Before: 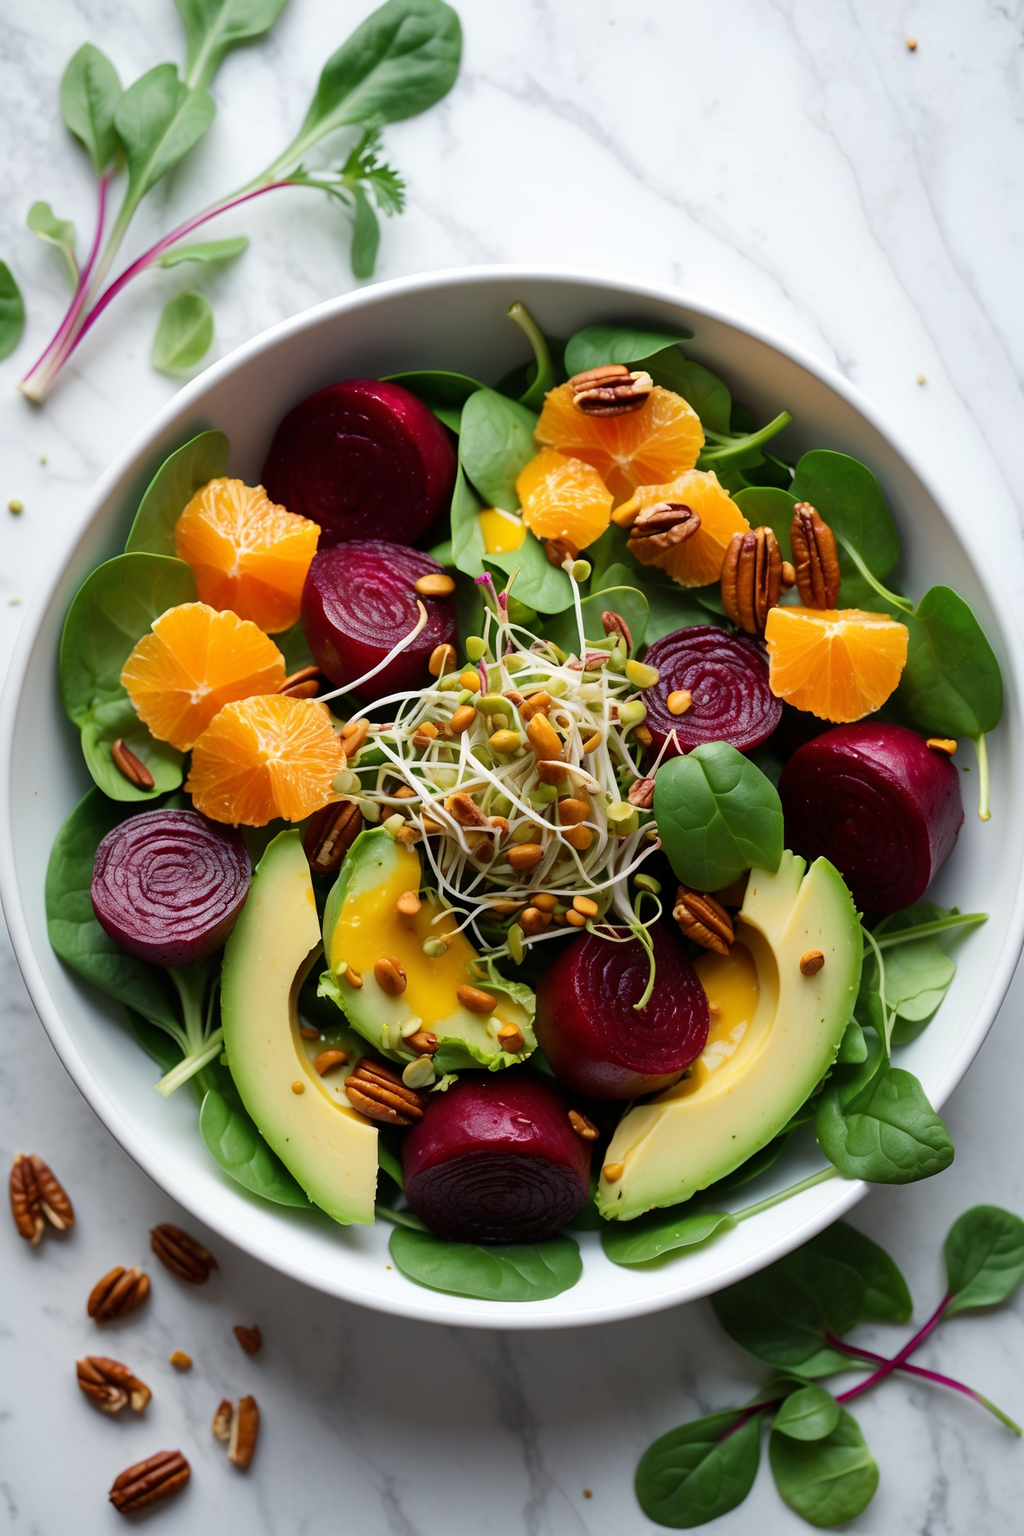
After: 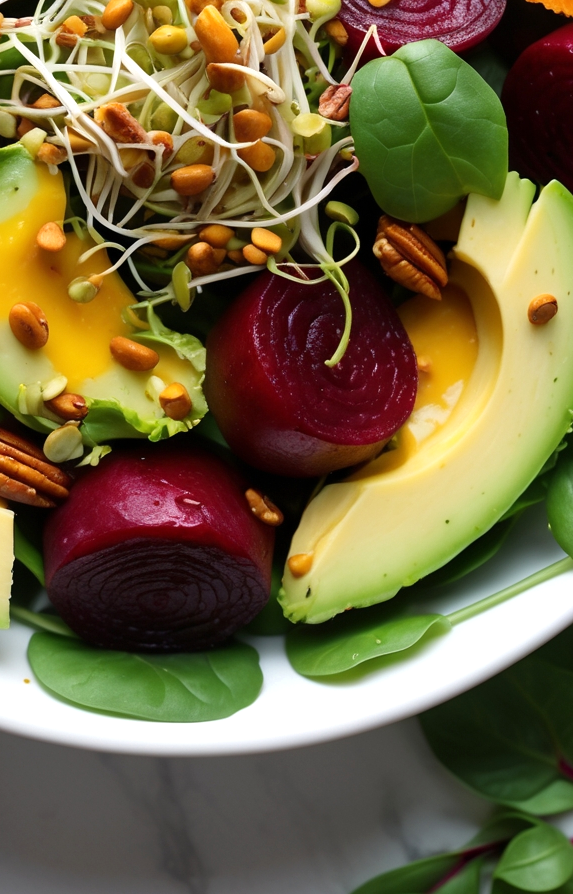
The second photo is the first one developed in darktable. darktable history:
color zones: curves: ch0 [(0, 0.5) (0.143, 0.5) (0.286, 0.5) (0.429, 0.5) (0.62, 0.489) (0.714, 0.445) (0.844, 0.496) (1, 0.5)]; ch1 [(0, 0.5) (0.143, 0.5) (0.286, 0.5) (0.429, 0.5) (0.571, 0.5) (0.714, 0.523) (0.857, 0.5) (1, 0.5)]
crop: left 35.841%, top 46.167%, right 18.176%, bottom 6.041%
exposure: exposure 0.252 EV, compensate exposure bias true, compensate highlight preservation false
